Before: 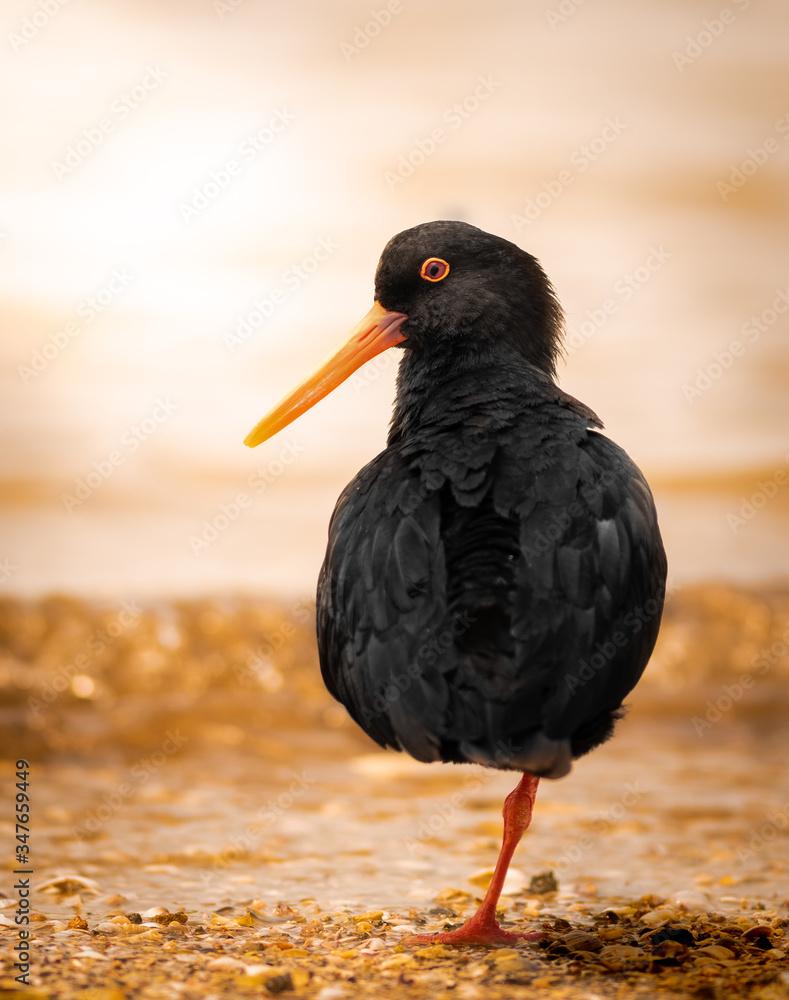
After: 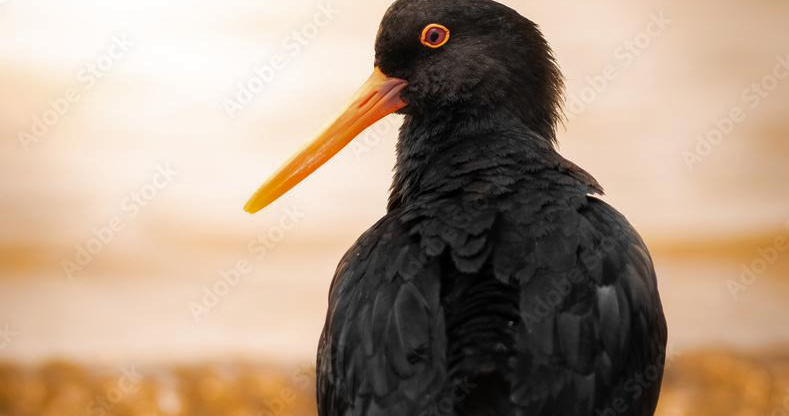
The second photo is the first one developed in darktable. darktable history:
crop and rotate: top 23.451%, bottom 34.932%
tone curve: curves: ch0 [(0, 0) (0.915, 0.89) (1, 1)], color space Lab, independent channels, preserve colors none
